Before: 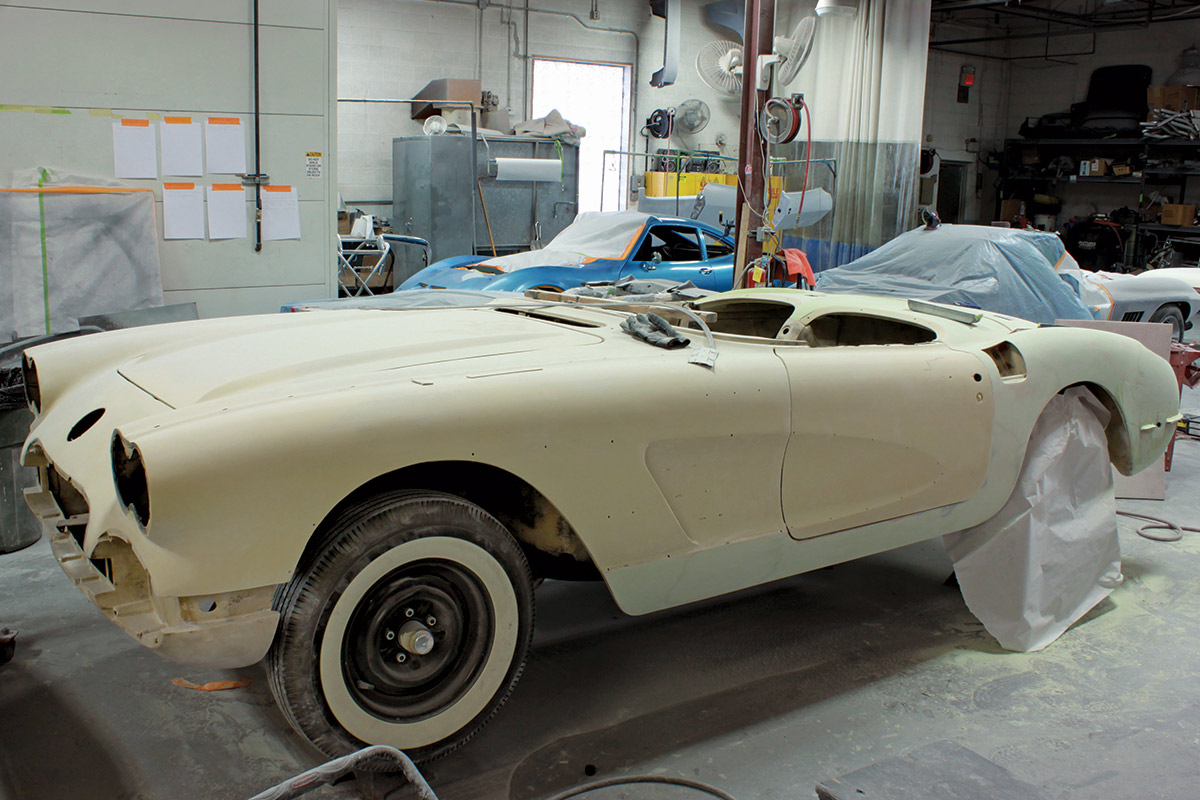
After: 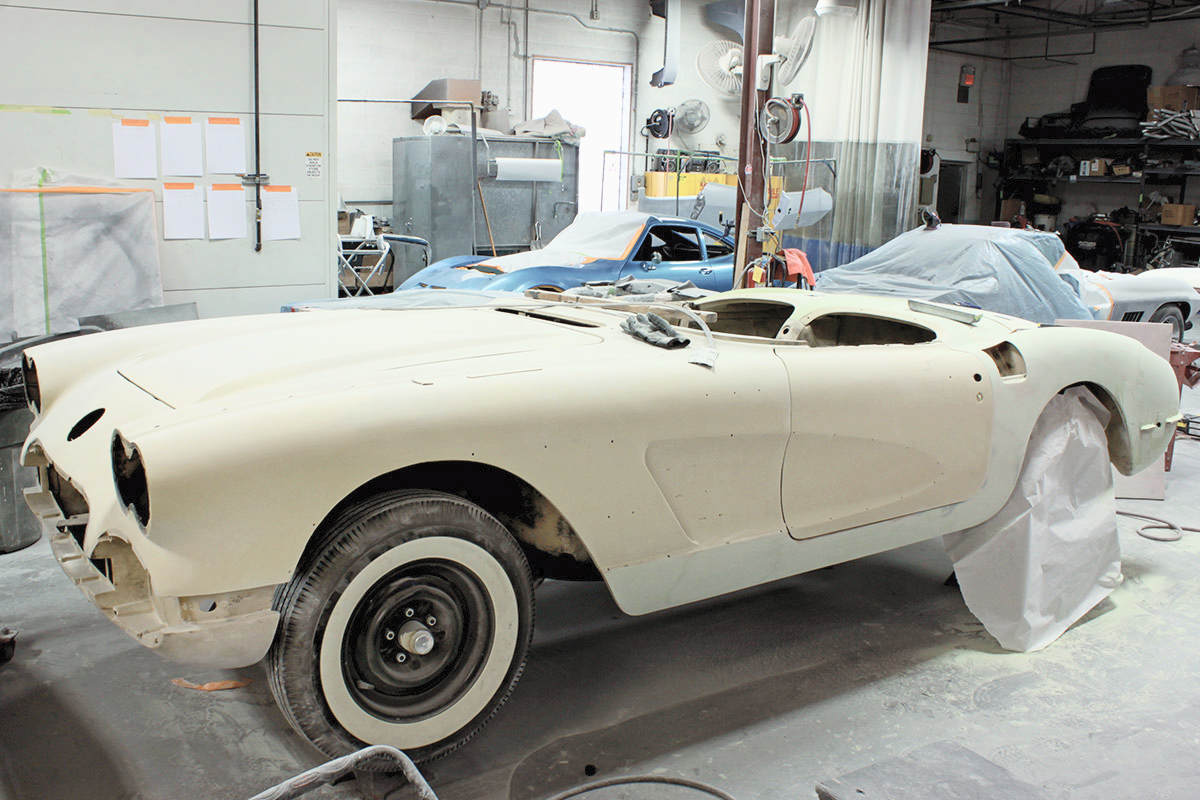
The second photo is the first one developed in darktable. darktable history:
contrast brightness saturation: contrast 0.439, brightness 0.545, saturation -0.195
tone equalizer: -8 EV 0.255 EV, -7 EV 0.414 EV, -6 EV 0.417 EV, -5 EV 0.241 EV, -3 EV -0.271 EV, -2 EV -0.438 EV, -1 EV -0.431 EV, +0 EV -0.277 EV, edges refinement/feathering 500, mask exposure compensation -1.57 EV, preserve details no
